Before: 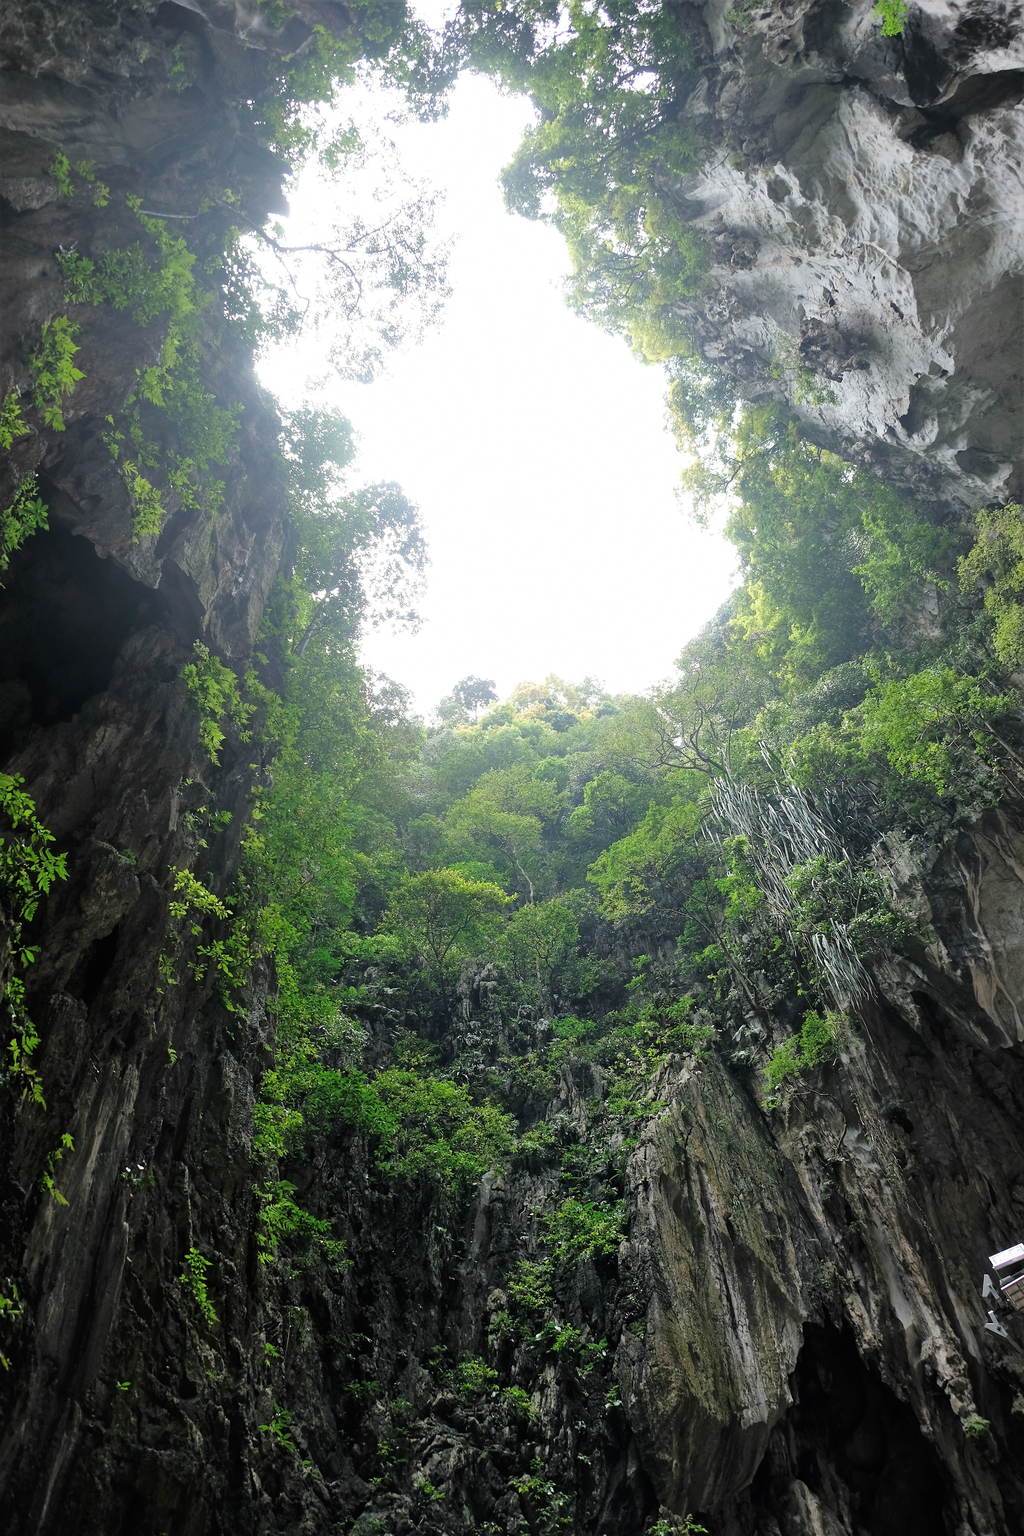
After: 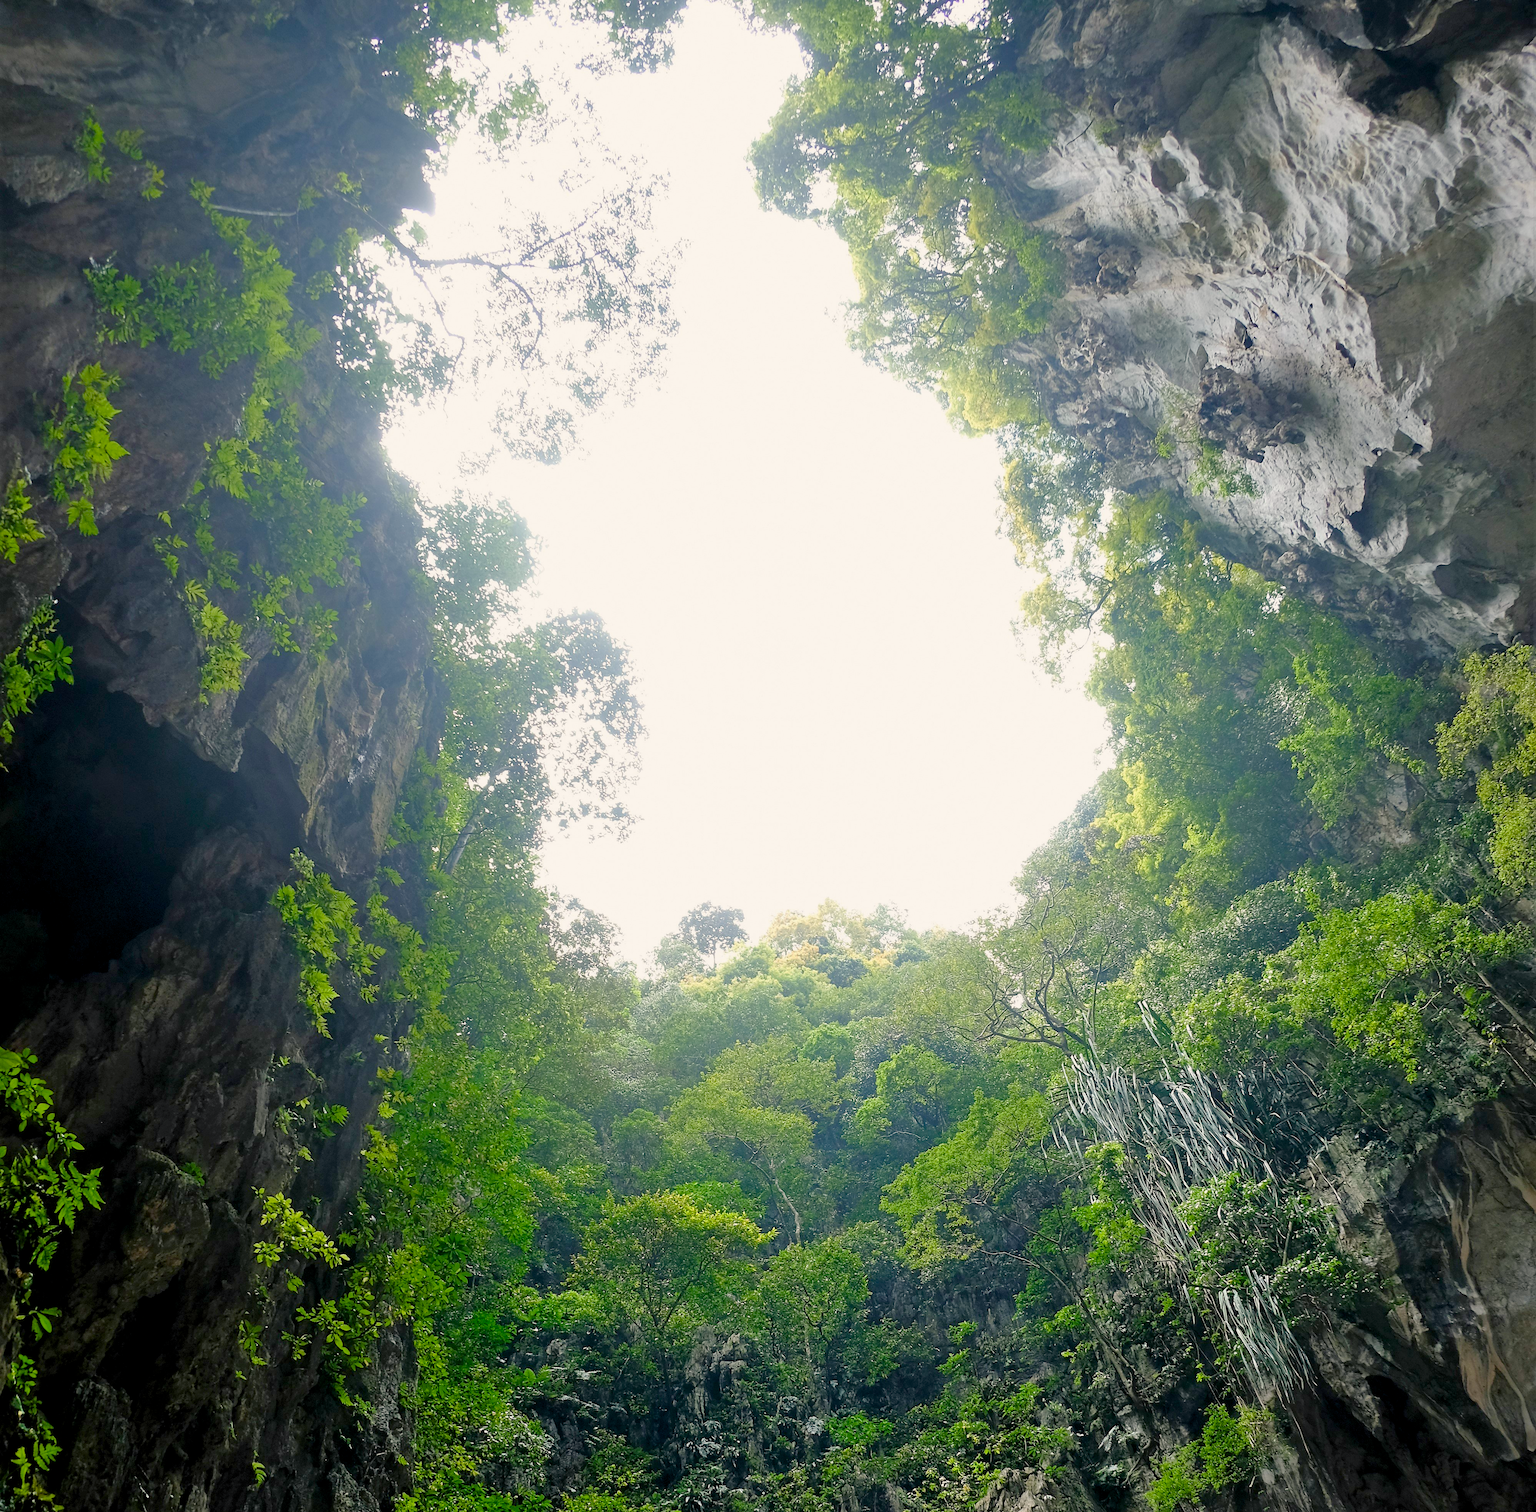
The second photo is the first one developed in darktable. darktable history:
color balance rgb: shadows lift › chroma 1%, shadows lift › hue 240.84°, highlights gain › chroma 2%, highlights gain › hue 73.2°, global offset › luminance -0.5%, perceptual saturation grading › global saturation 20%, perceptual saturation grading › highlights -25%, perceptual saturation grading › shadows 50%, global vibrance 25.26%
crop and rotate: top 4.848%, bottom 29.503%
exposure: exposure -0.116 EV, compensate exposure bias true, compensate highlight preservation false
